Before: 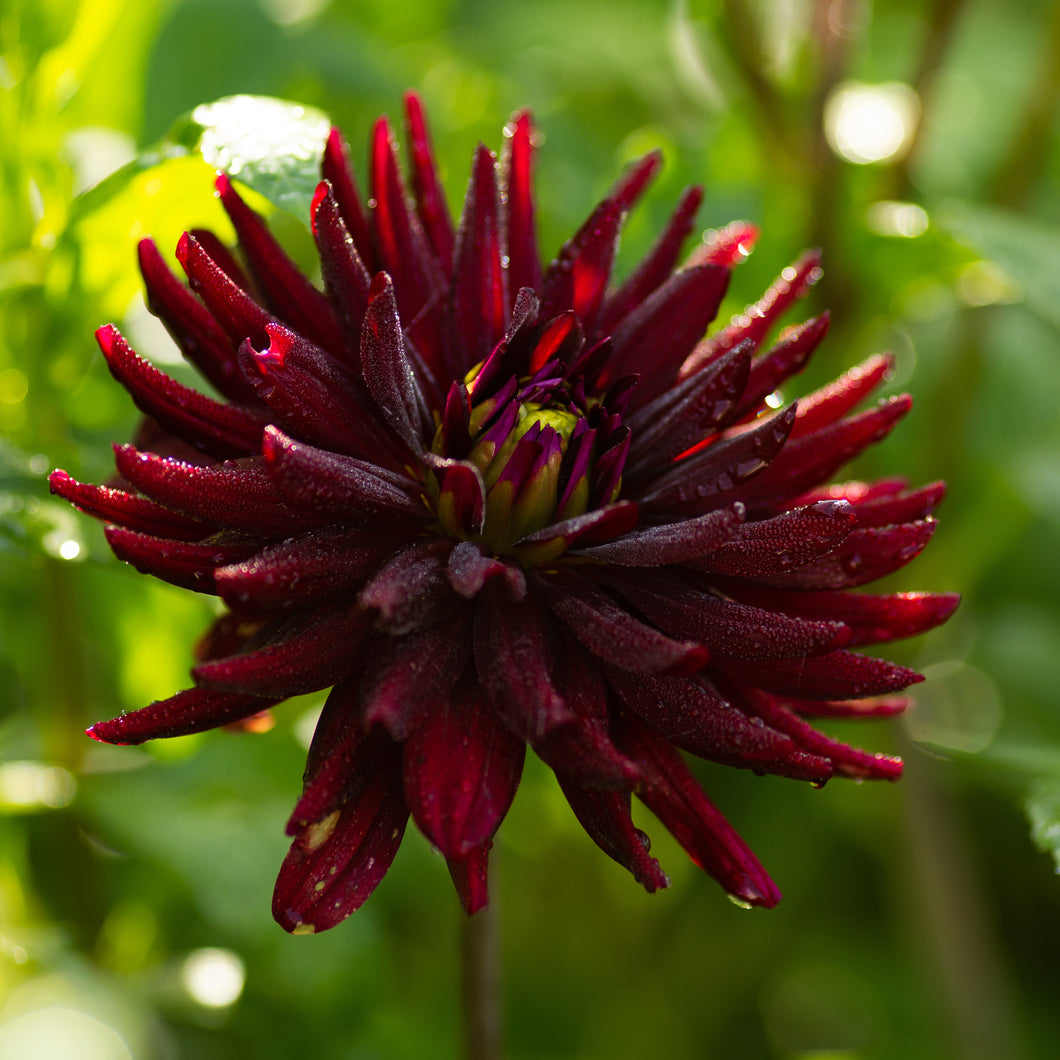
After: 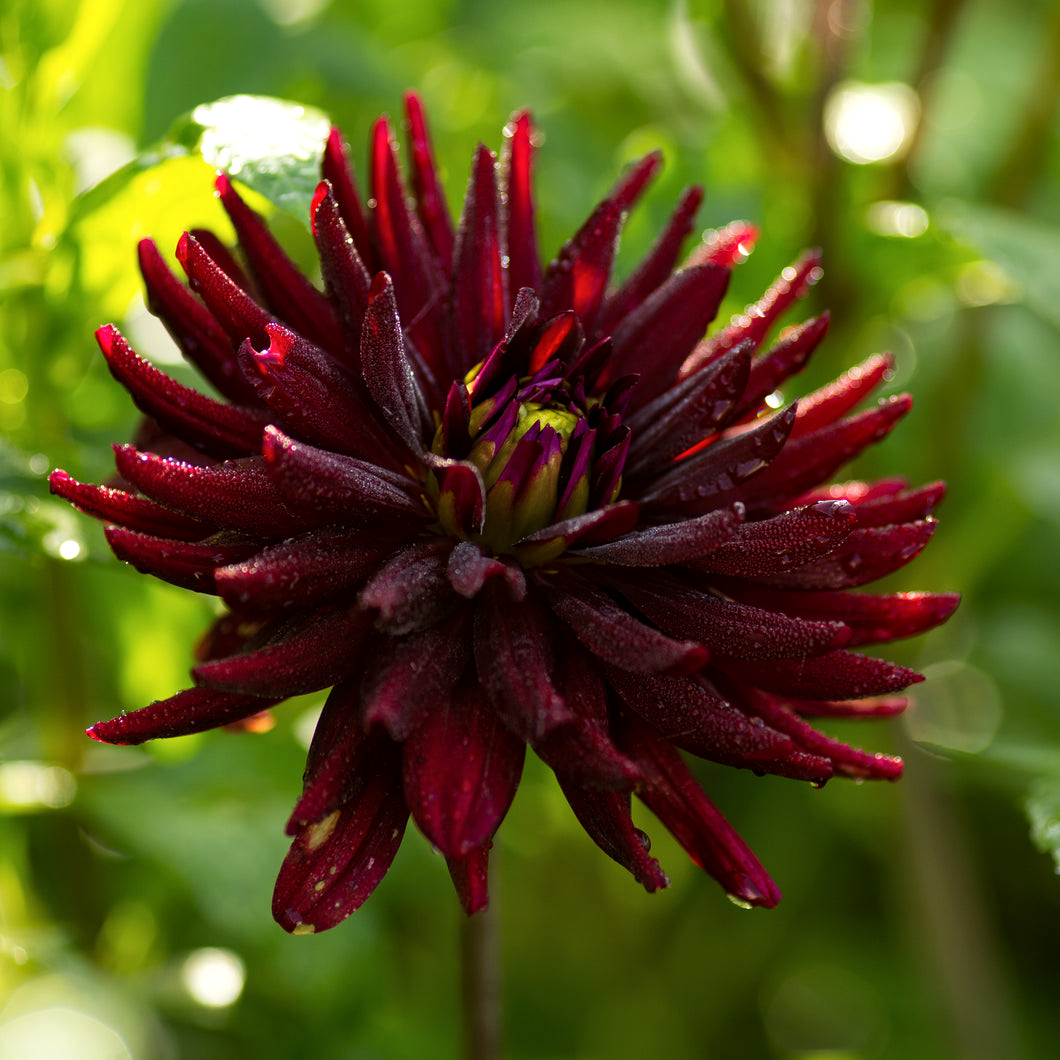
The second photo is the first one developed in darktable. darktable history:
local contrast: highlights 107%, shadows 99%, detail 119%, midtone range 0.2
